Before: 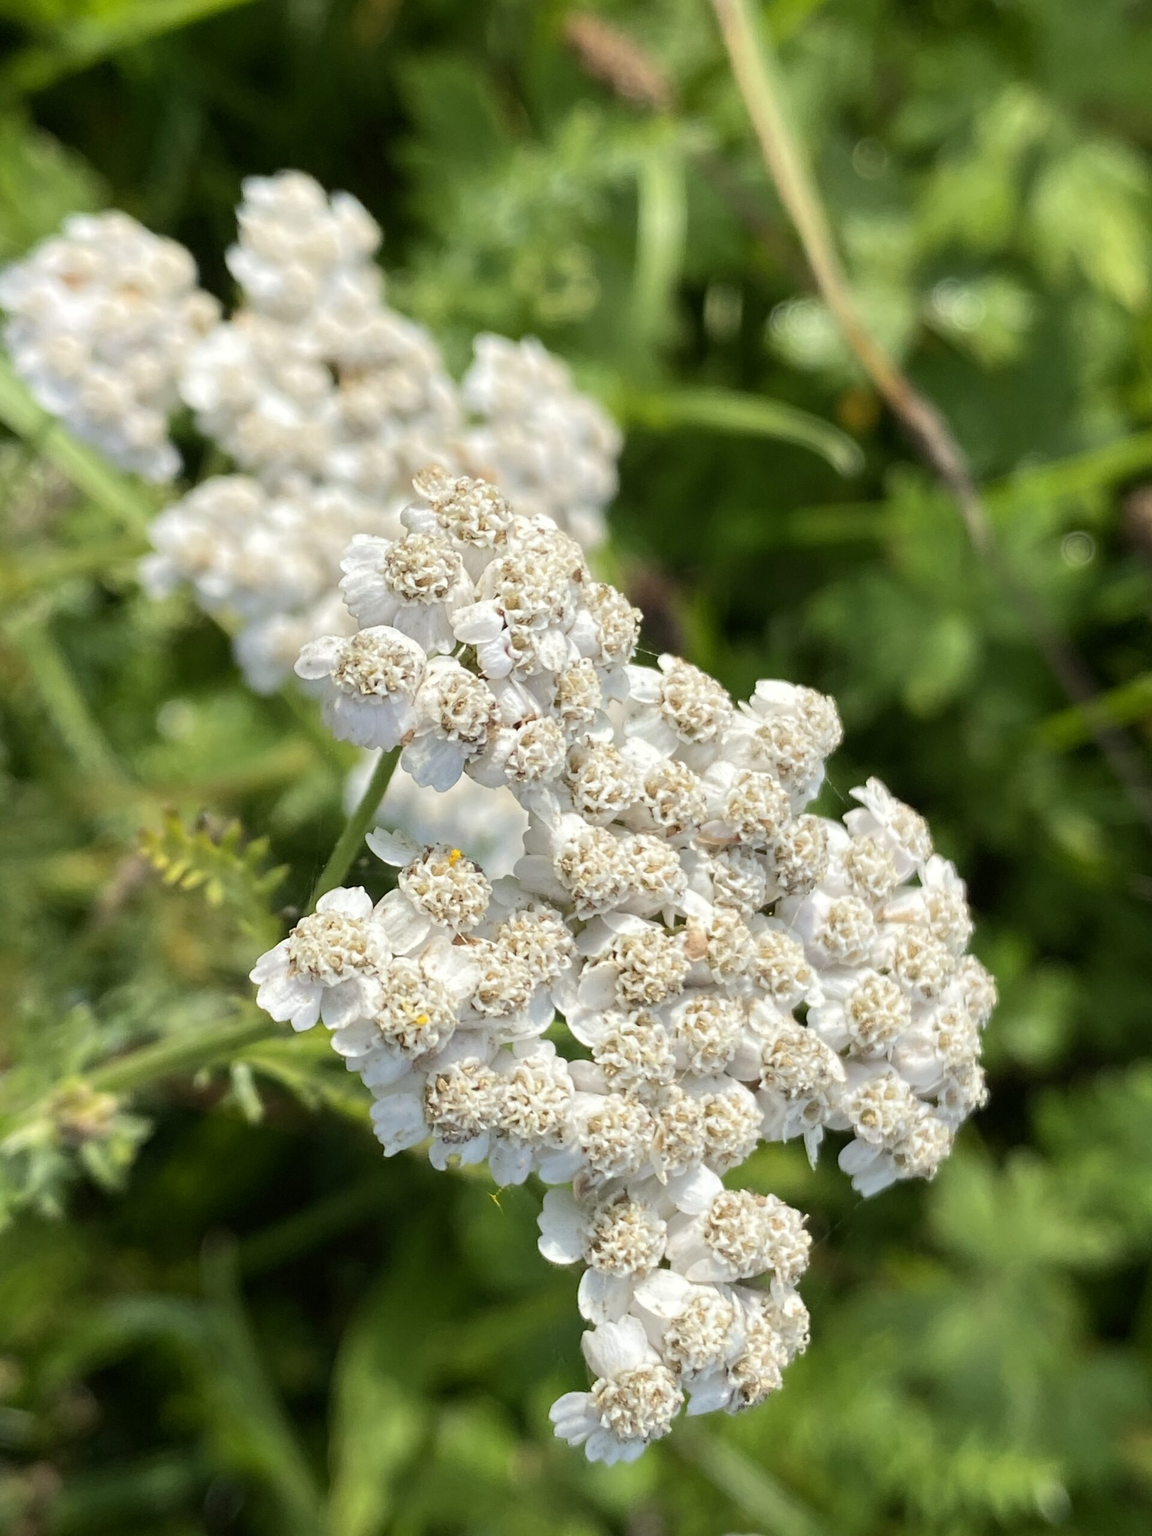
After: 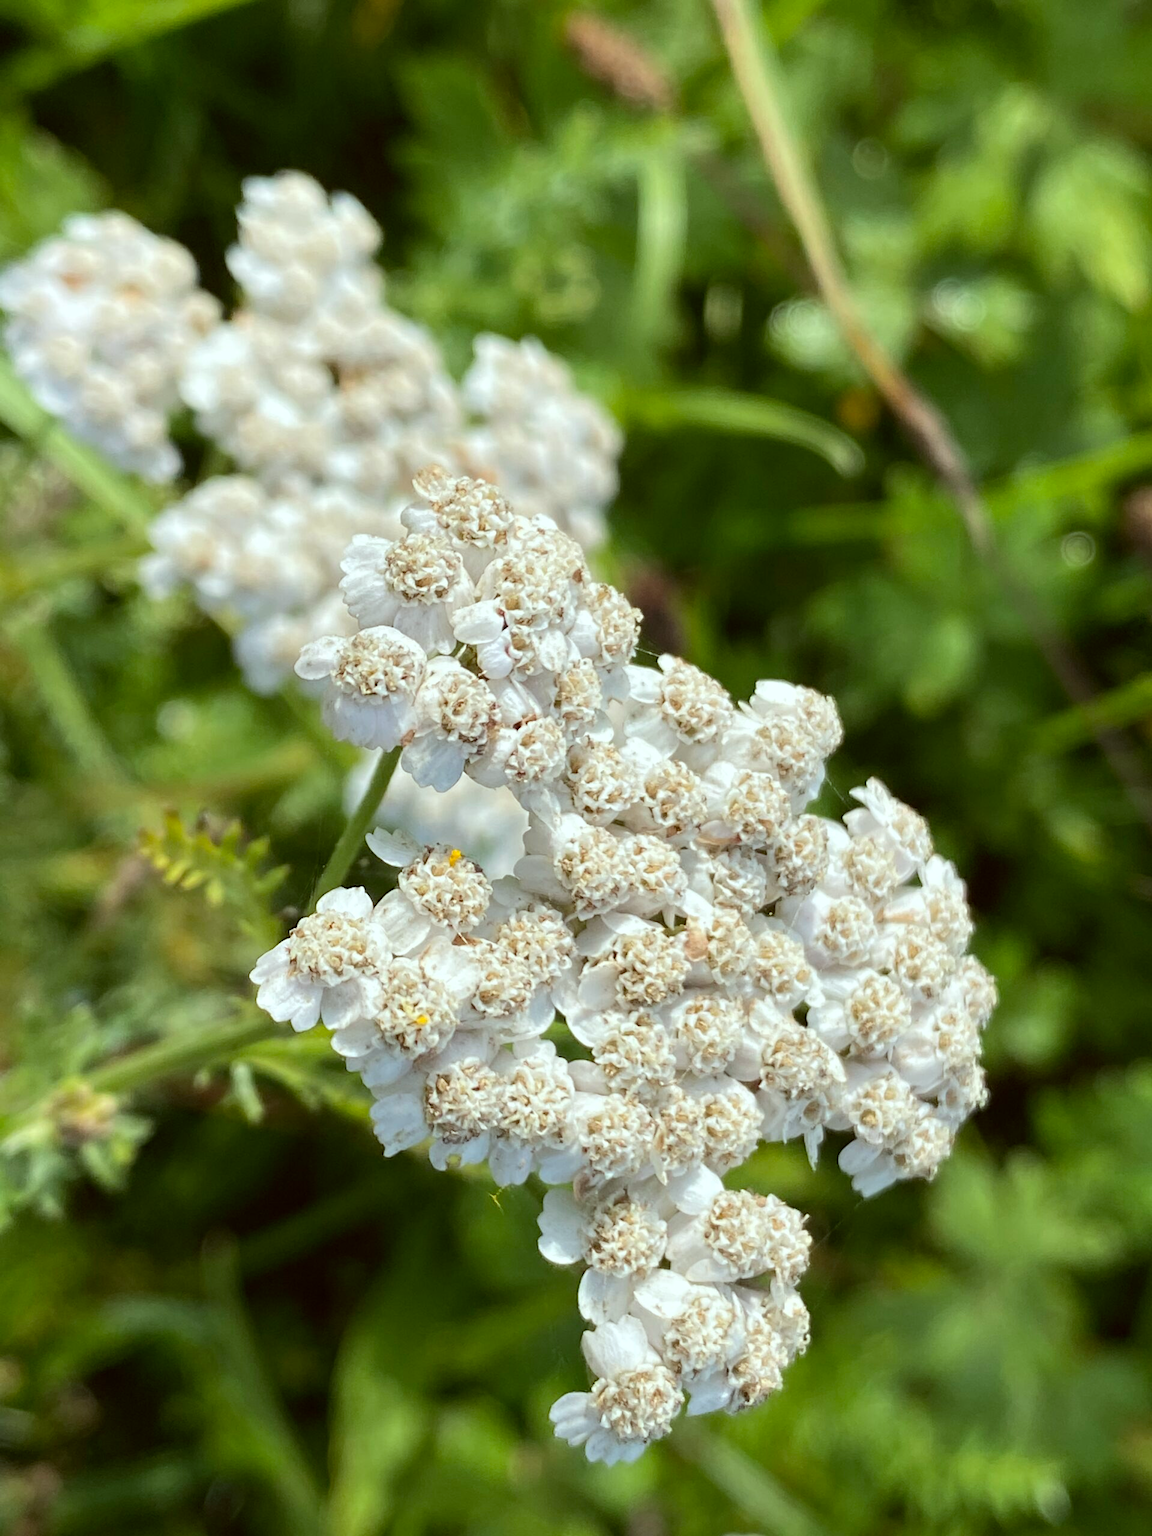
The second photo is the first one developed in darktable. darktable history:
tone equalizer: on, module defaults
color correction: highlights a* -5.11, highlights b* -4.16, shadows a* 4.17, shadows b* 4.23
